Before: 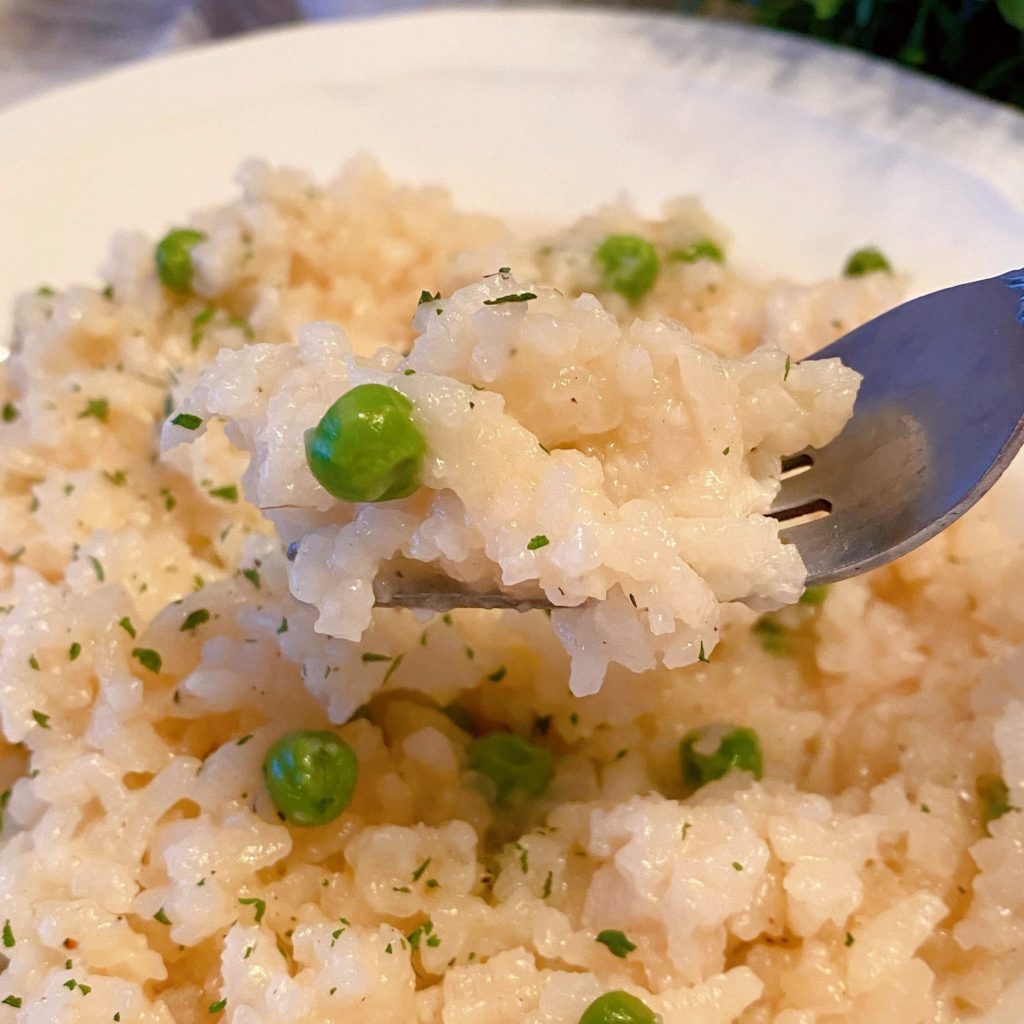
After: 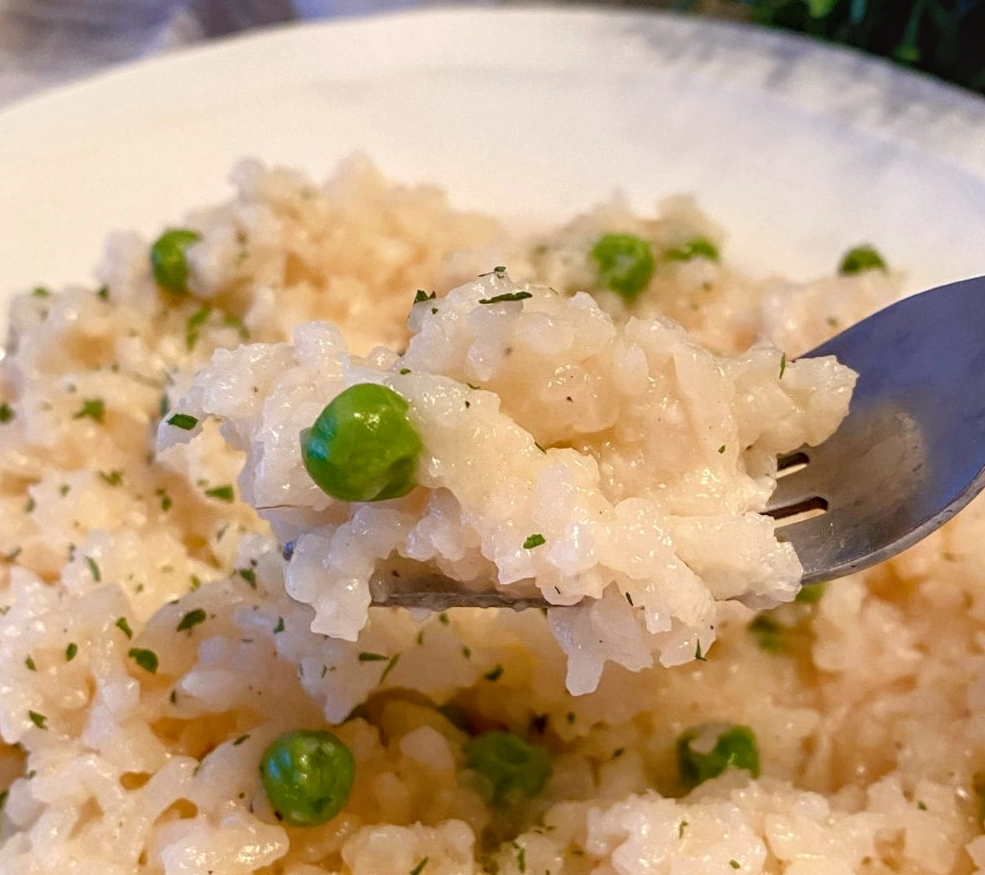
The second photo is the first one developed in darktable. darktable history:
crop and rotate: angle 0.2°, left 0.275%, right 3.127%, bottom 14.18%
local contrast: on, module defaults
